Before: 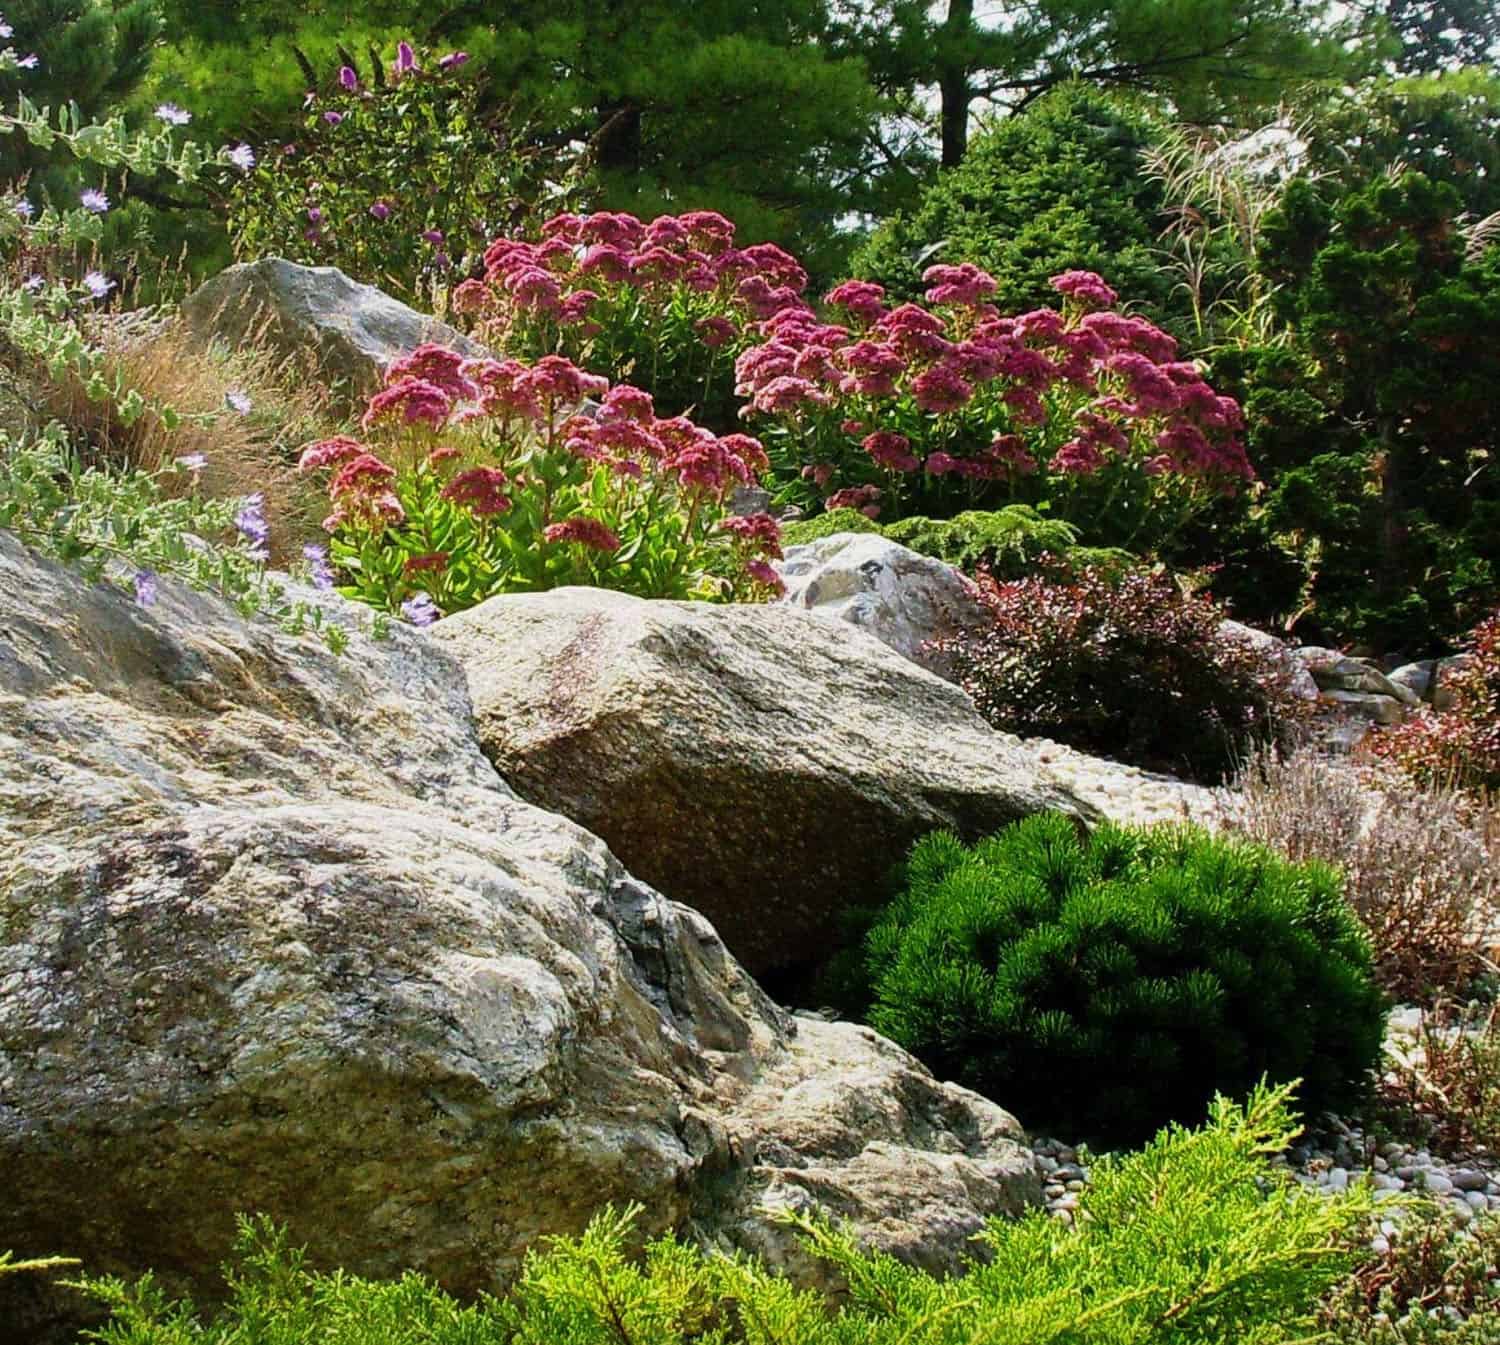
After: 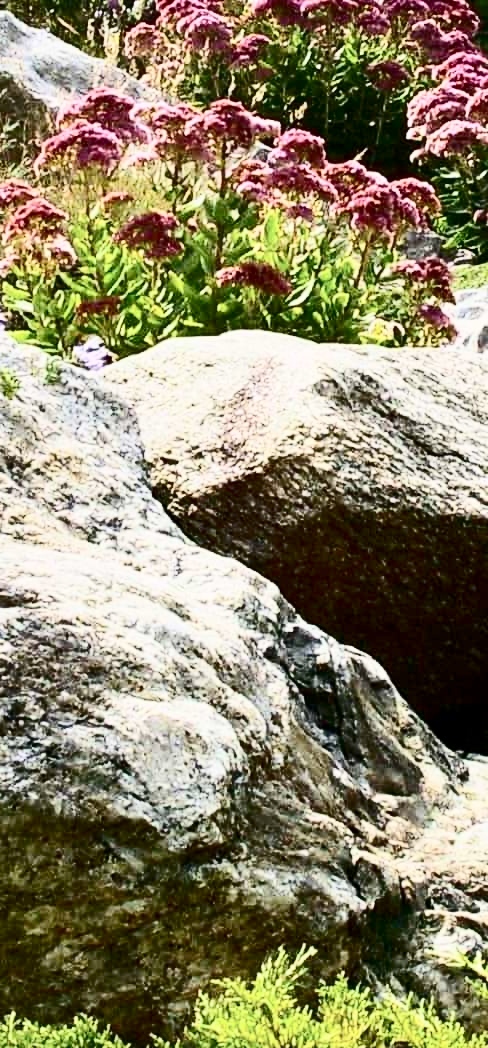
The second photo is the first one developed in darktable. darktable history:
shadows and highlights: low approximation 0.01, soften with gaussian
contrast brightness saturation: contrast 0.48, saturation -0.09
crop and rotate: left 21.89%, top 19.05%, right 45.511%, bottom 2.979%
